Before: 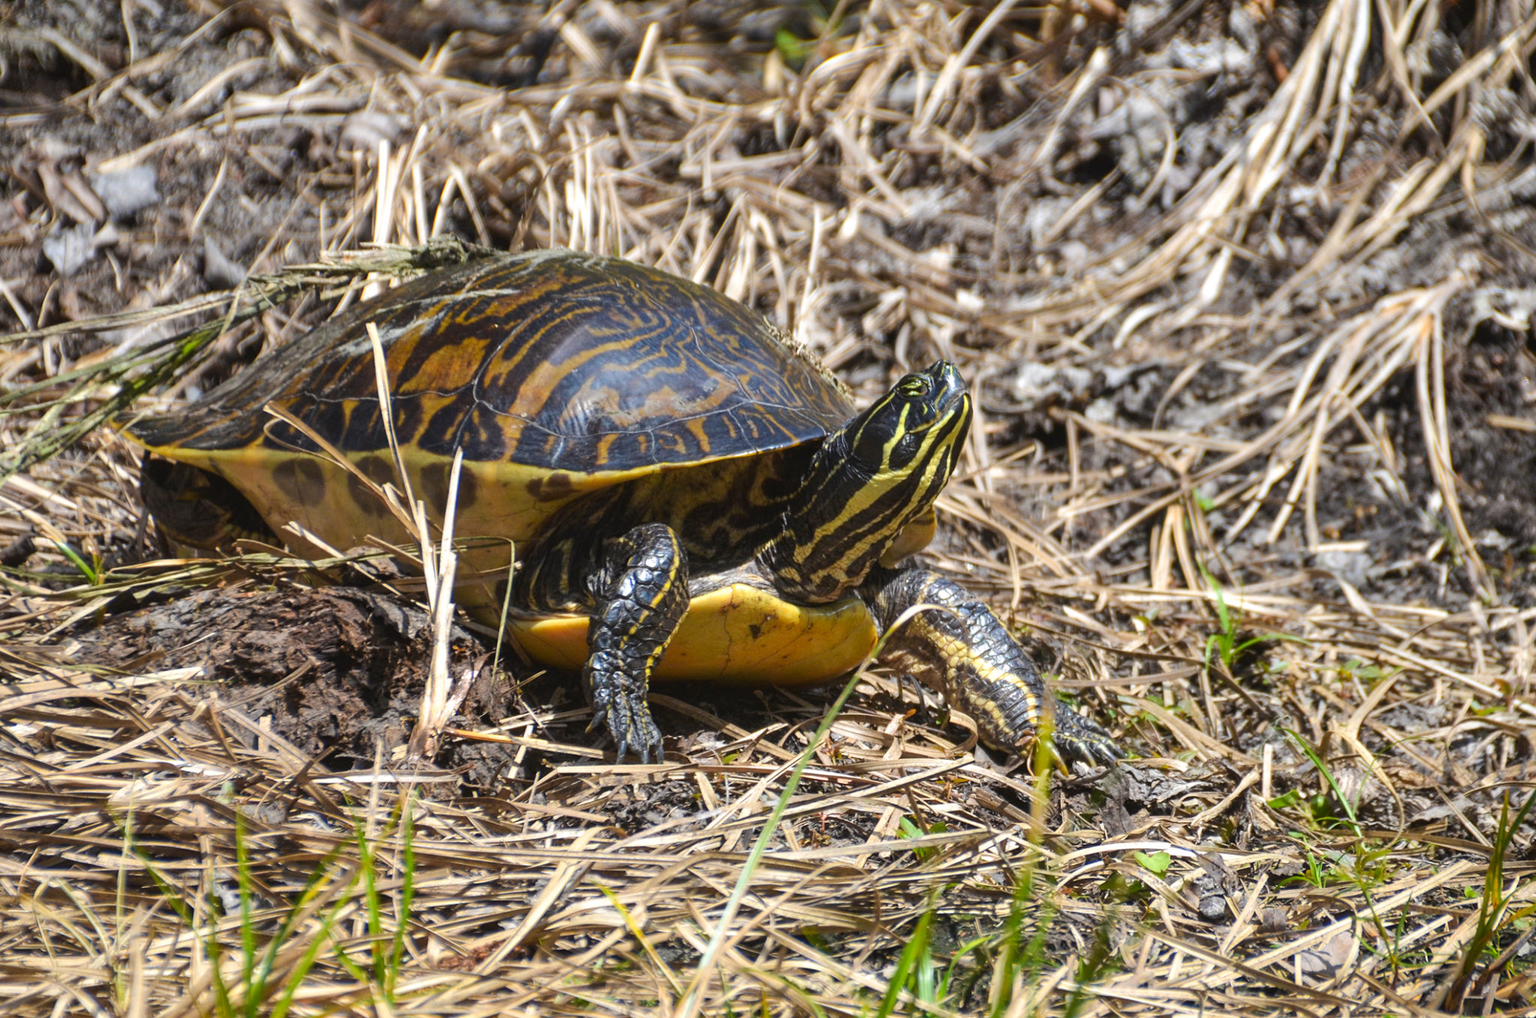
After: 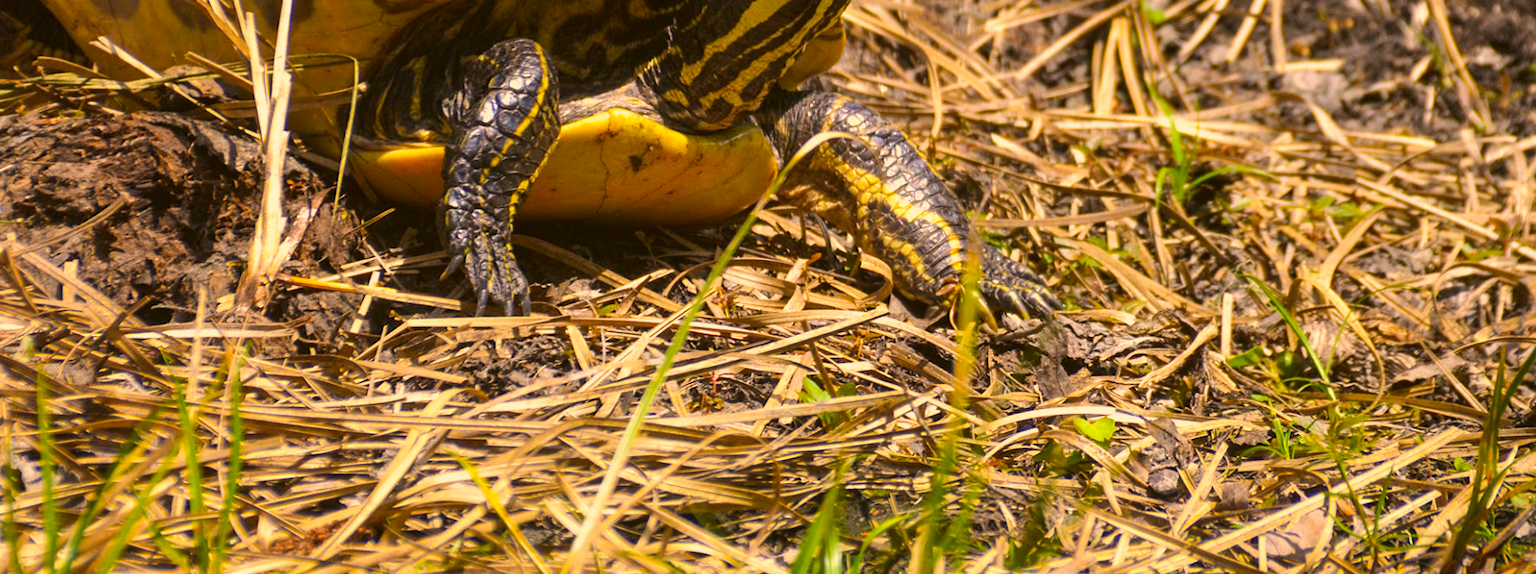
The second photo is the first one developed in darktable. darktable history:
vignetting: fall-off start 85%, fall-off radius 80%, brightness -0.182, saturation -0.3, width/height ratio 1.219, dithering 8-bit output, unbound false
color balance rgb: perceptual saturation grading › global saturation 20%, global vibrance 20%
white balance: red 0.98, blue 1.034
color correction: highlights a* 17.94, highlights b* 35.39, shadows a* 1.48, shadows b* 6.42, saturation 1.01
crop and rotate: left 13.306%, top 48.129%, bottom 2.928%
